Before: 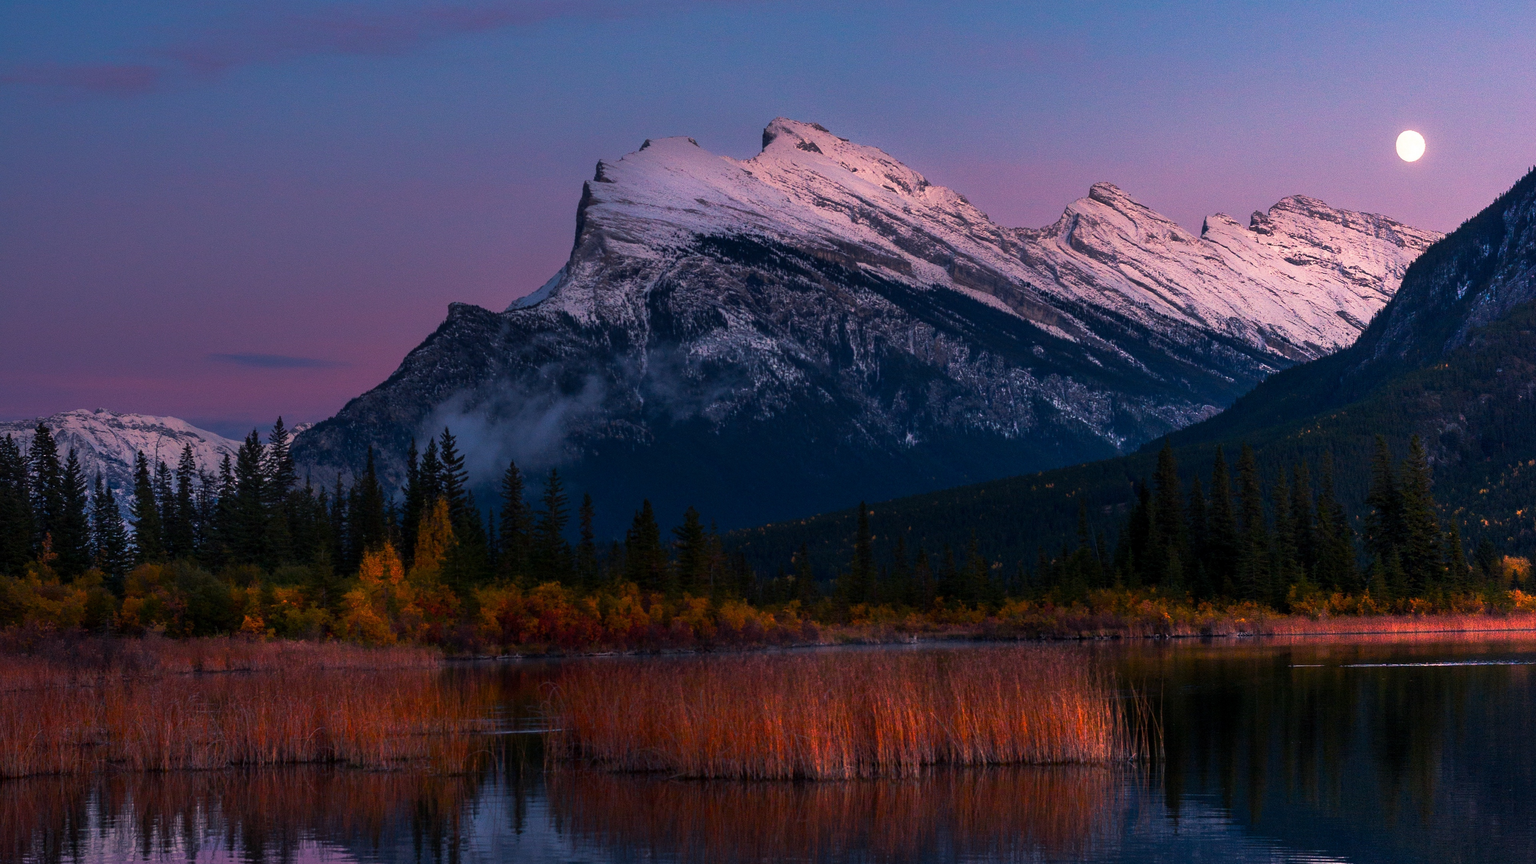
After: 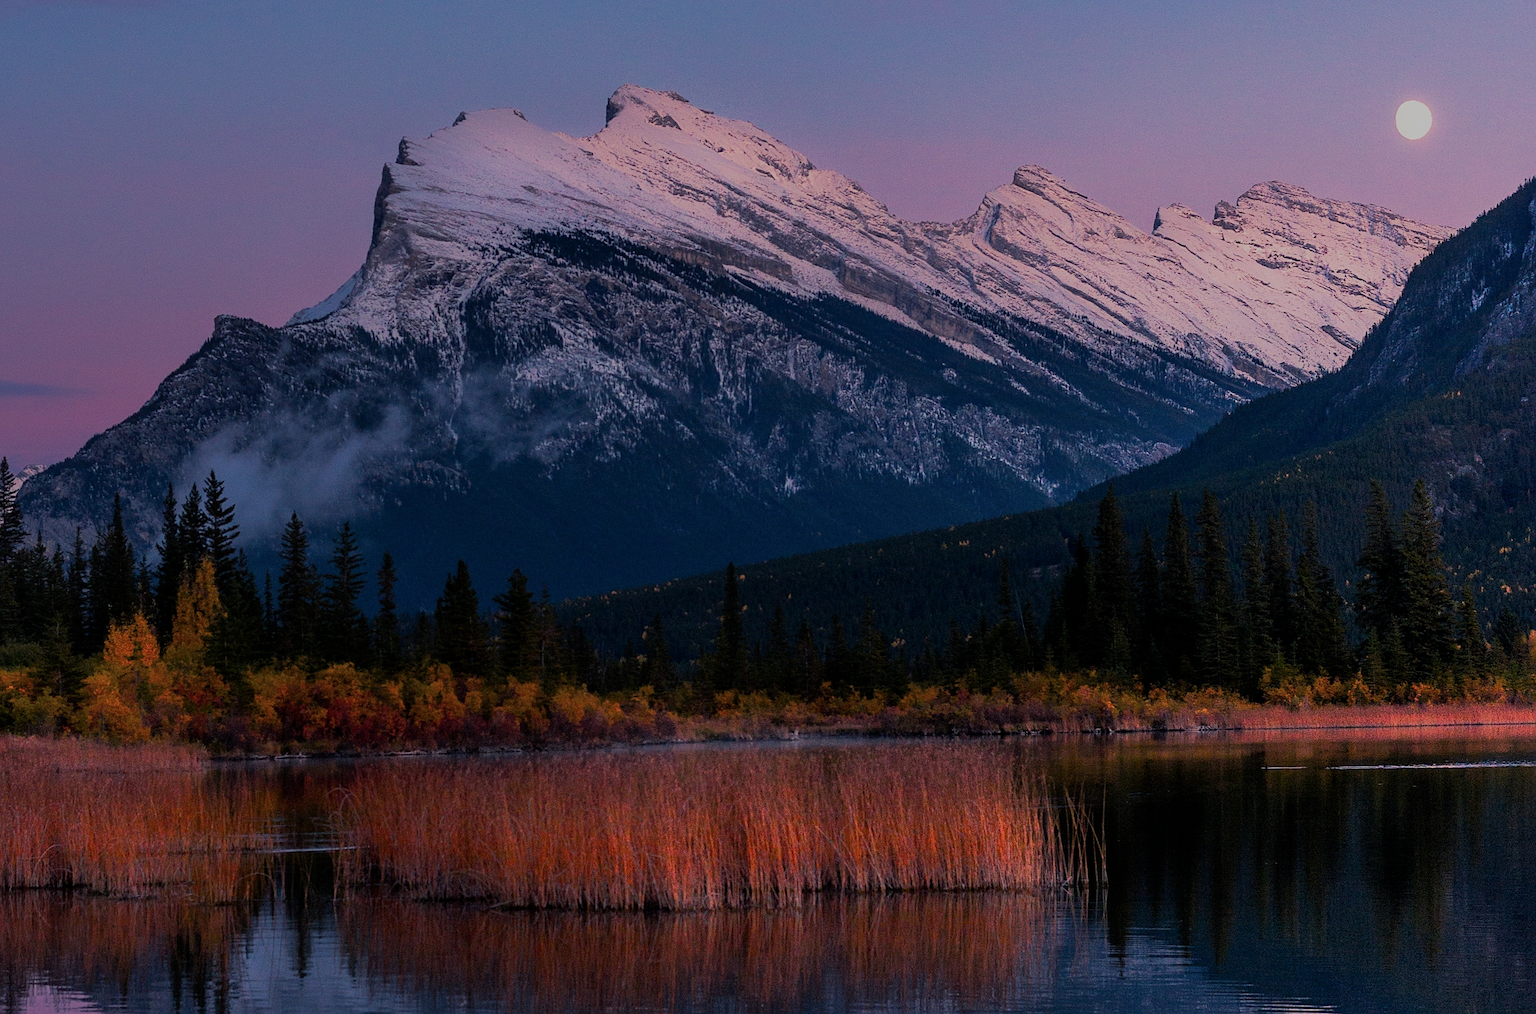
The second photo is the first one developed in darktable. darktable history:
crop and rotate: left 18.003%, top 5.829%, right 1.76%
levels: black 3.85%
filmic rgb: black relative exposure -8.02 EV, white relative exposure 8.05 EV, hardness 2.52, latitude 11%, contrast 0.712, highlights saturation mix 9.48%, shadows ↔ highlights balance 2.18%, enable highlight reconstruction true
sharpen: on, module defaults
exposure: exposure 0.201 EV, compensate exposure bias true, compensate highlight preservation false
